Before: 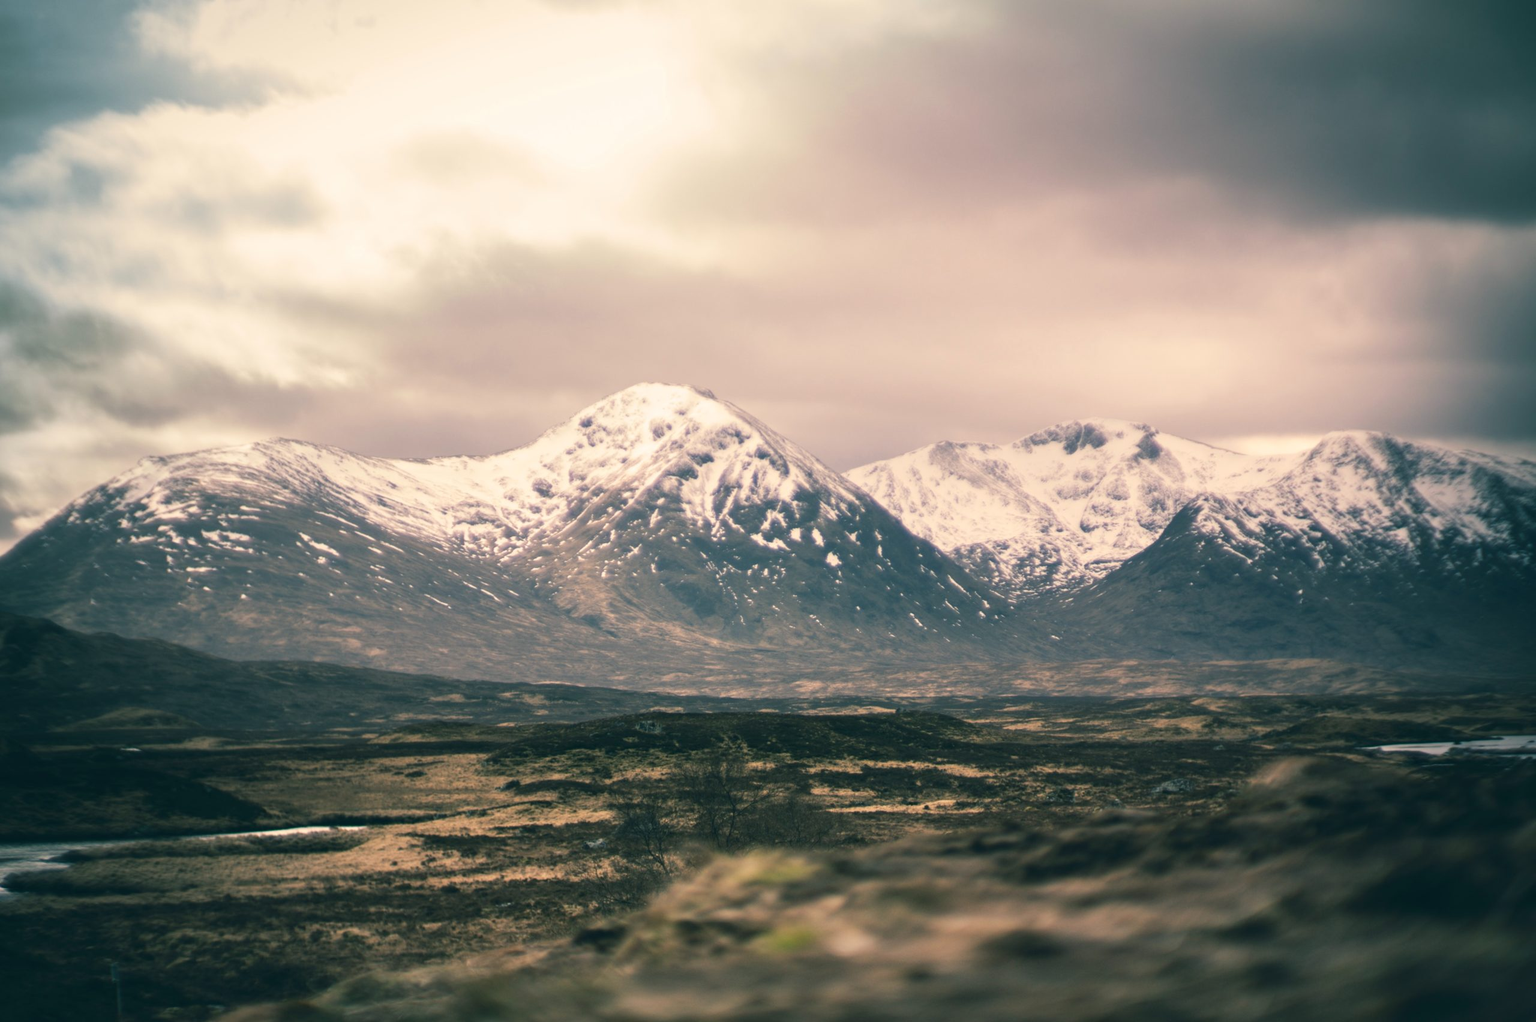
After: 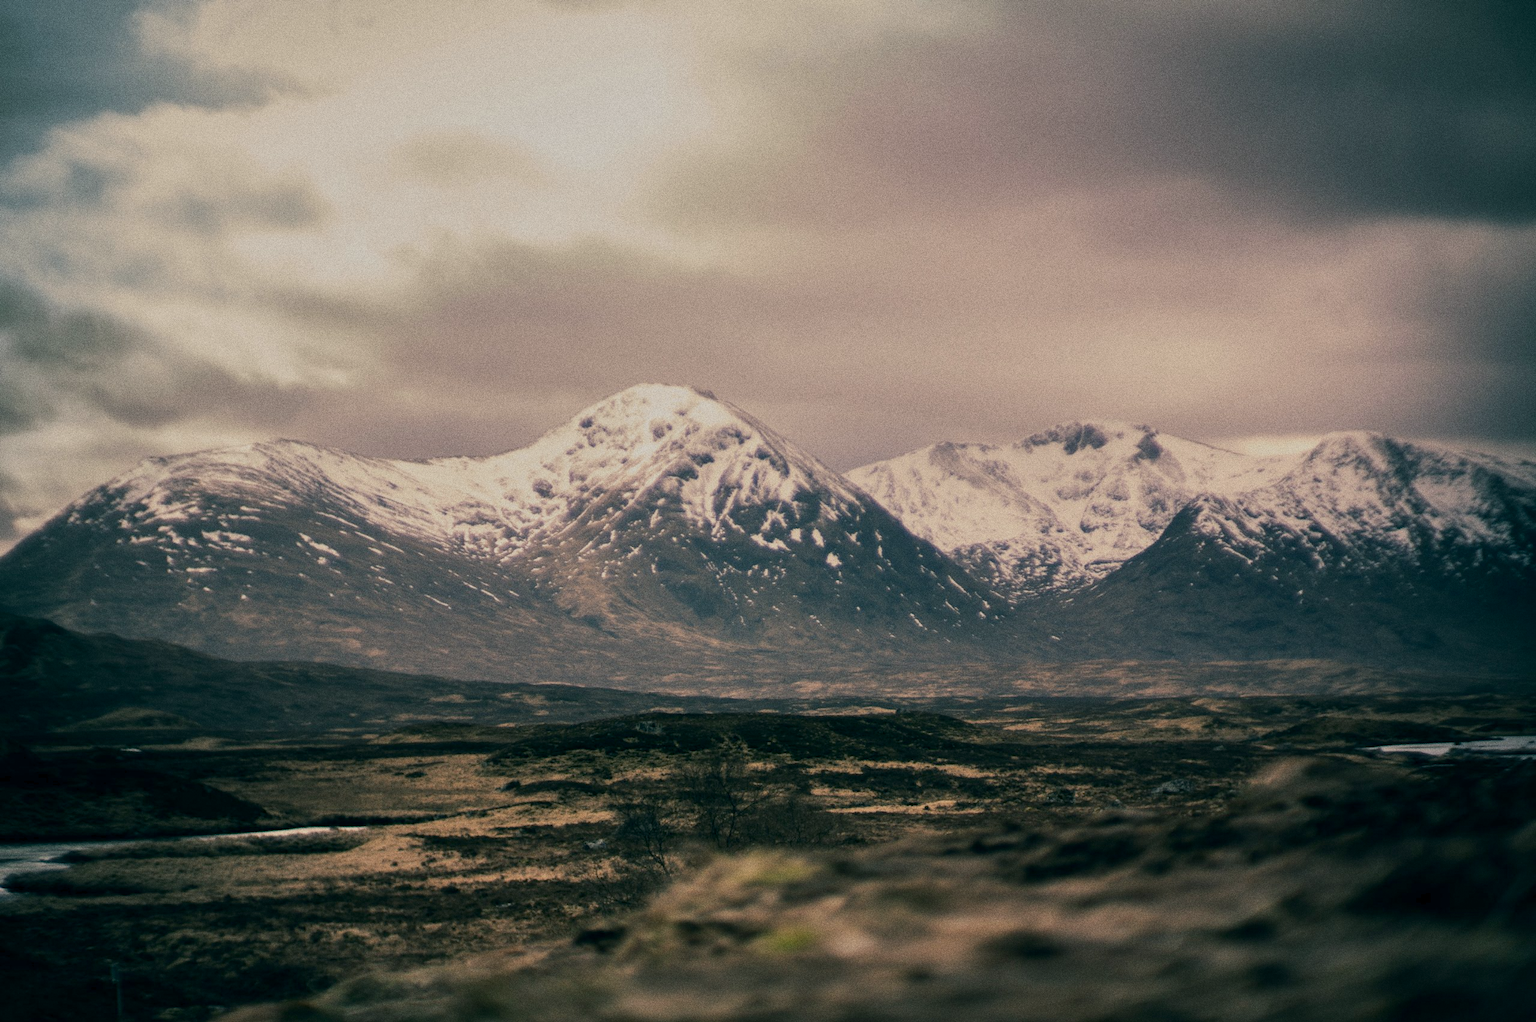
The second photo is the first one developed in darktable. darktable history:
shadows and highlights: shadows 20.91, highlights -35.45, soften with gaussian
exposure: black level correction 0.009, exposure -0.637 EV, compensate highlight preservation false
grain: coarseness 0.09 ISO, strength 40%
levels: levels [0, 0.51, 1]
